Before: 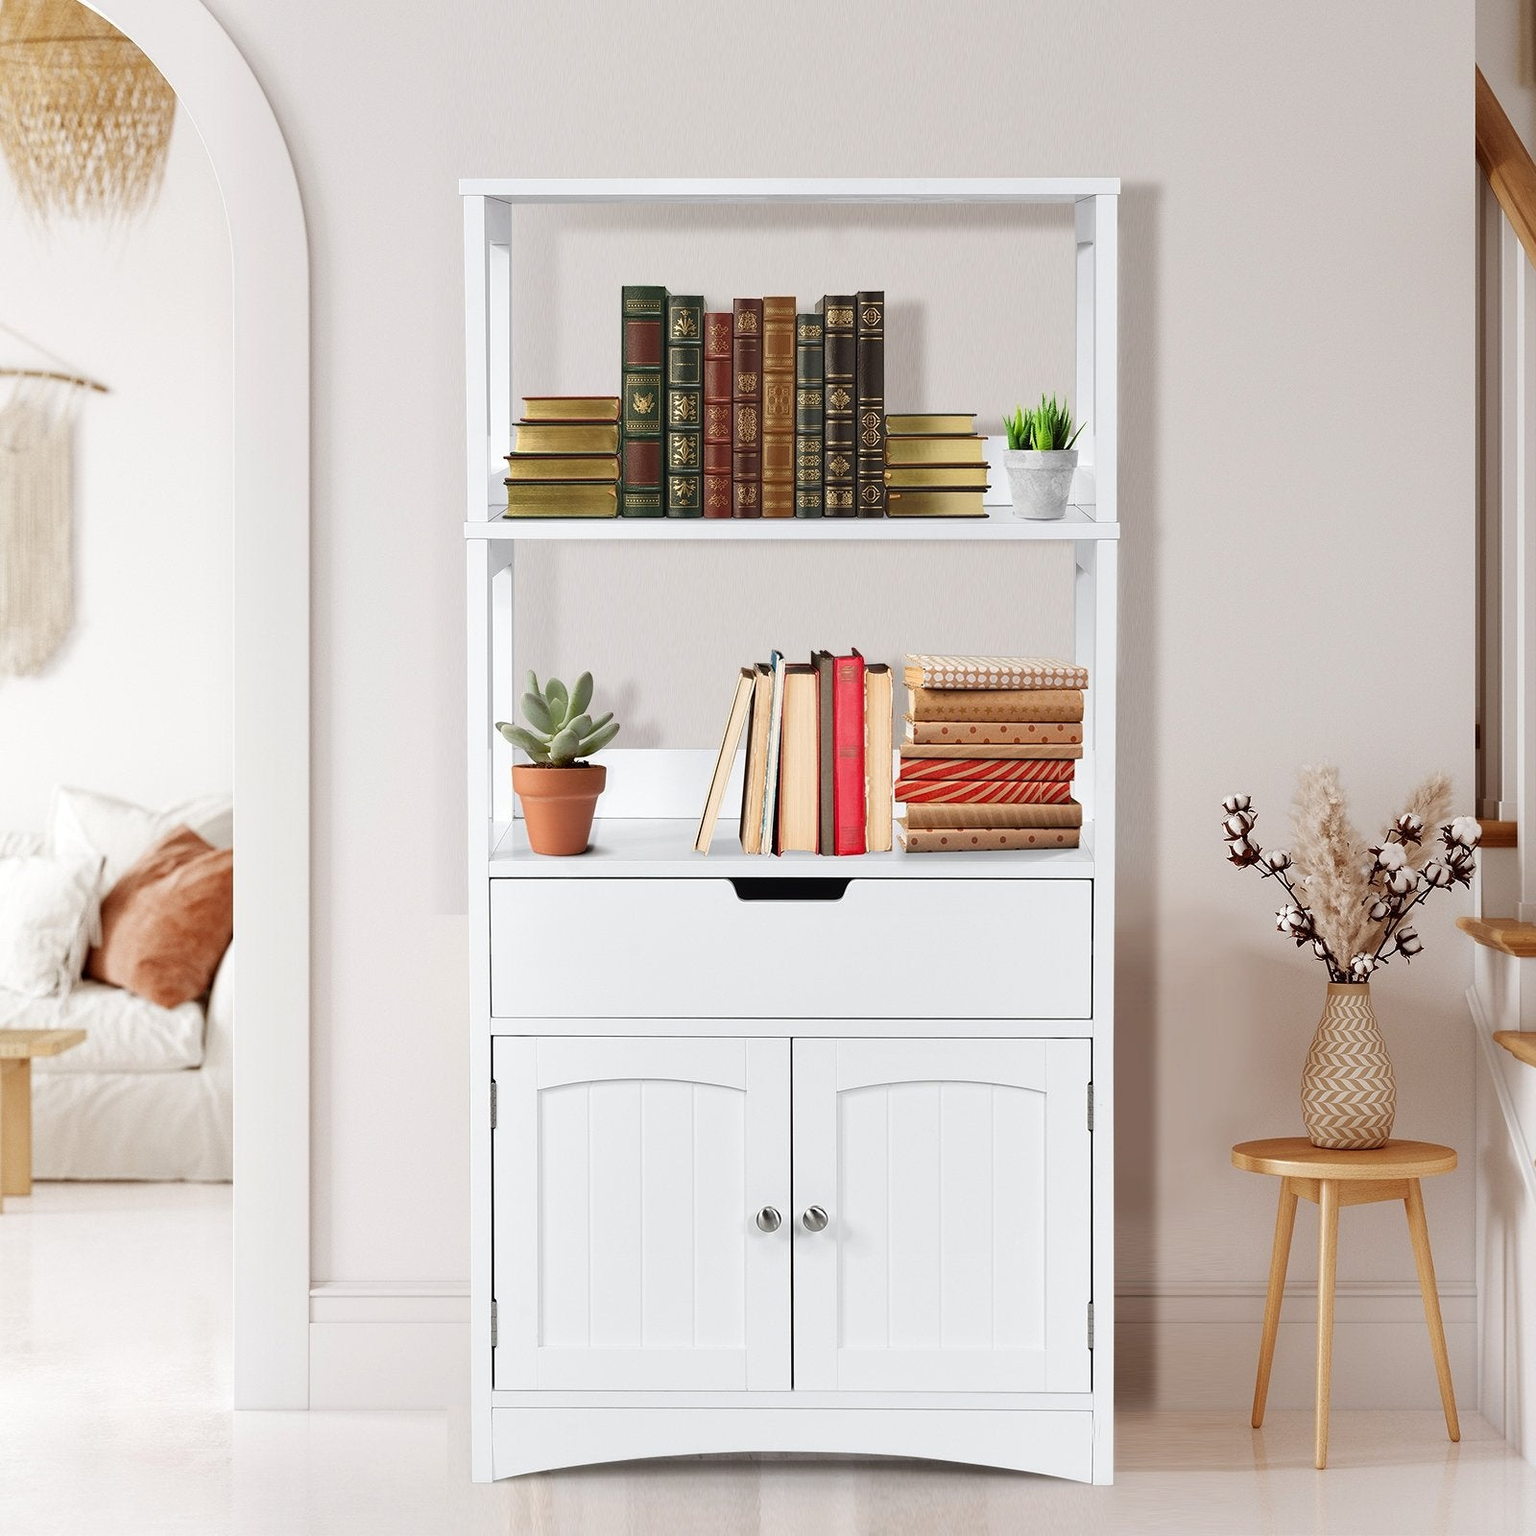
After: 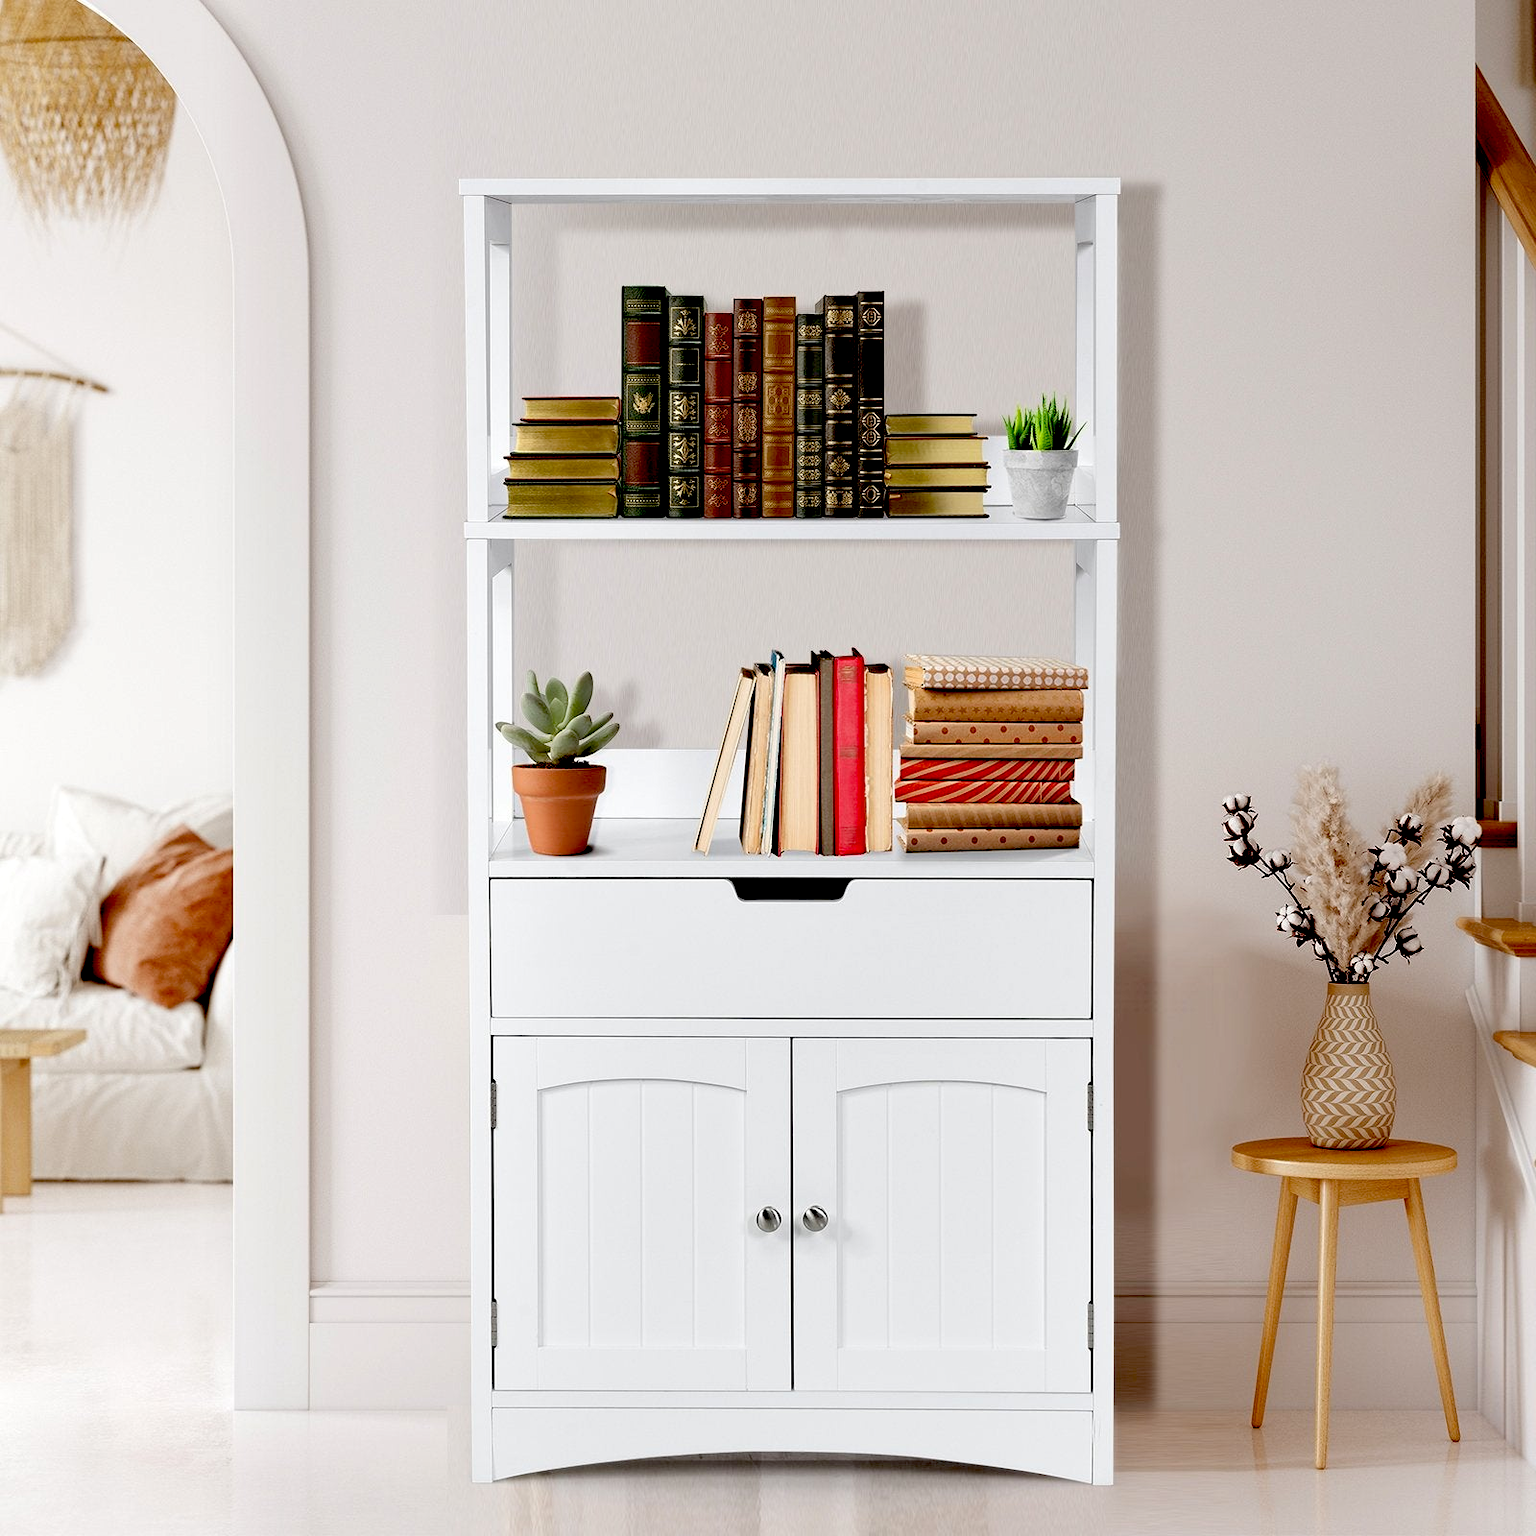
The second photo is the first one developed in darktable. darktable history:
exposure: black level correction 0.048, exposure 0.014 EV, compensate highlight preservation false
